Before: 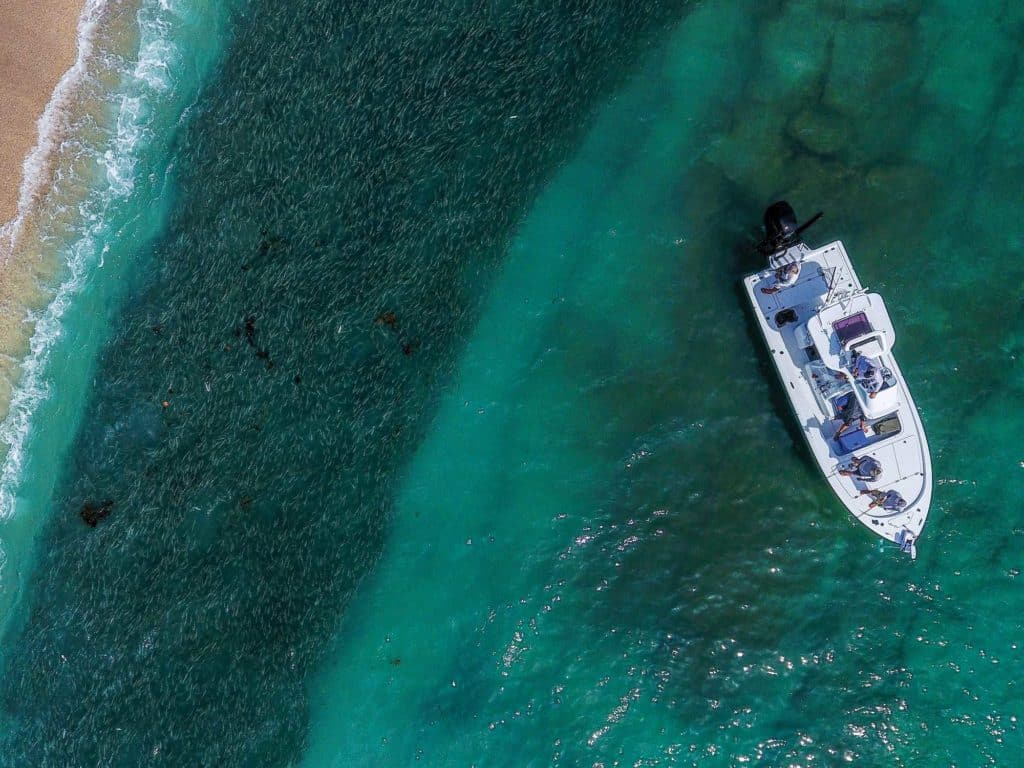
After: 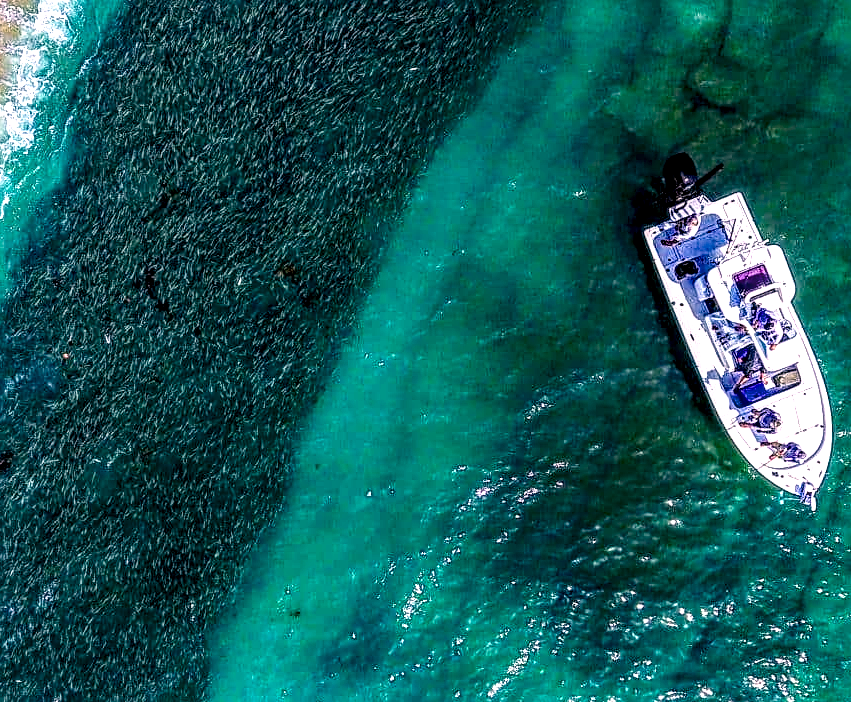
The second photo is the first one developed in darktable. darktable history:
crop: left 9.794%, top 6.273%, right 7.073%, bottom 2.239%
color correction: highlights a* 14.66, highlights b* 4.85
base curve: curves: ch0 [(0, 0) (0.557, 0.834) (1, 1)], preserve colors none
local contrast: detail 205%
haze removal: compatibility mode true, adaptive false
sharpen: on, module defaults
color balance rgb: shadows lift › chroma 3.155%, shadows lift › hue 280.55°, perceptual saturation grading › global saturation 29.847%, global vibrance 6.855%, saturation formula JzAzBz (2021)
